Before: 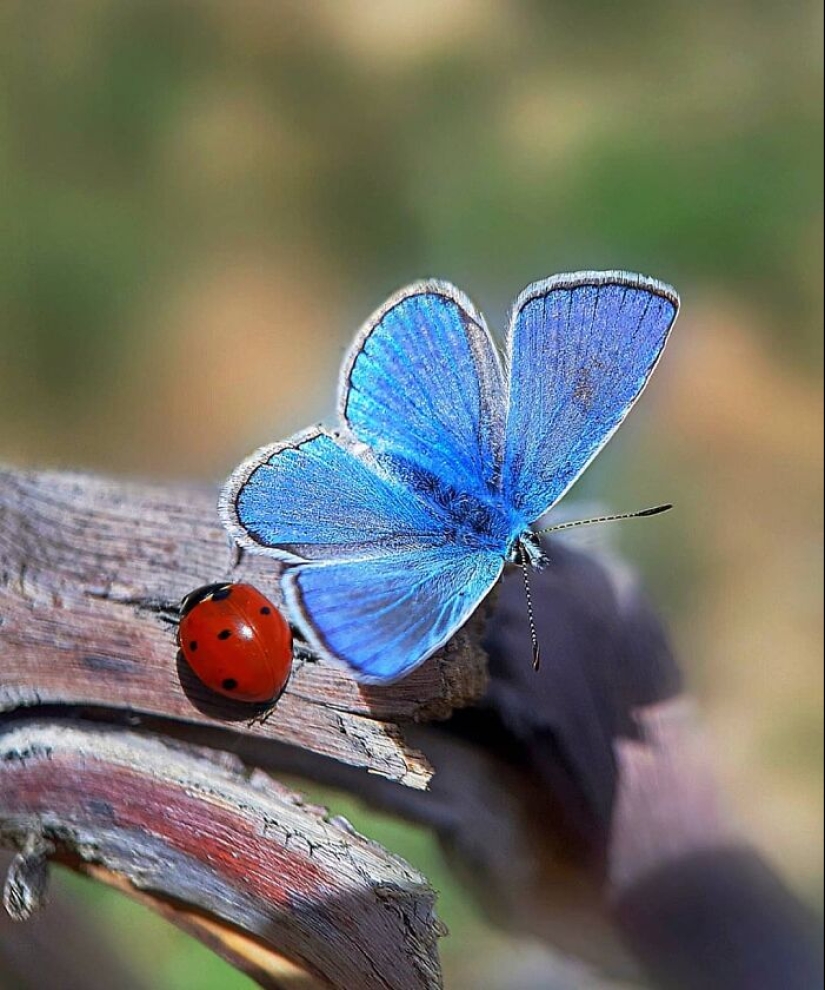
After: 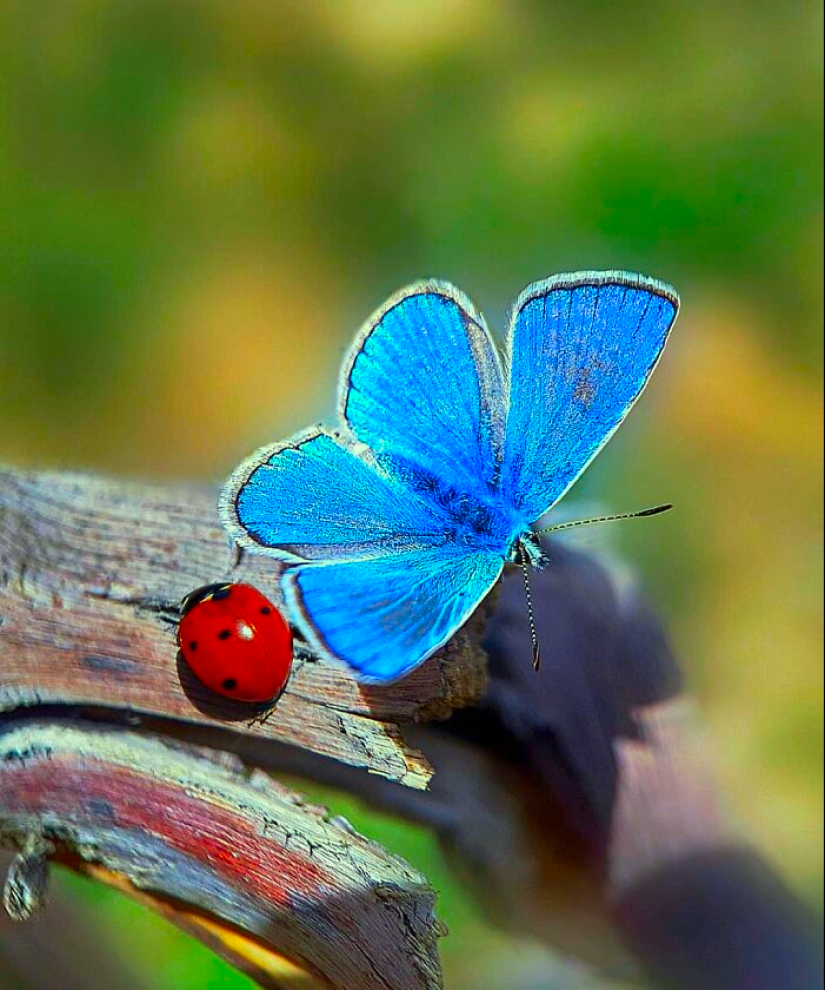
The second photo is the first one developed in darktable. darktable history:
color correction: highlights a* -11.11, highlights b* 9.81, saturation 1.71
